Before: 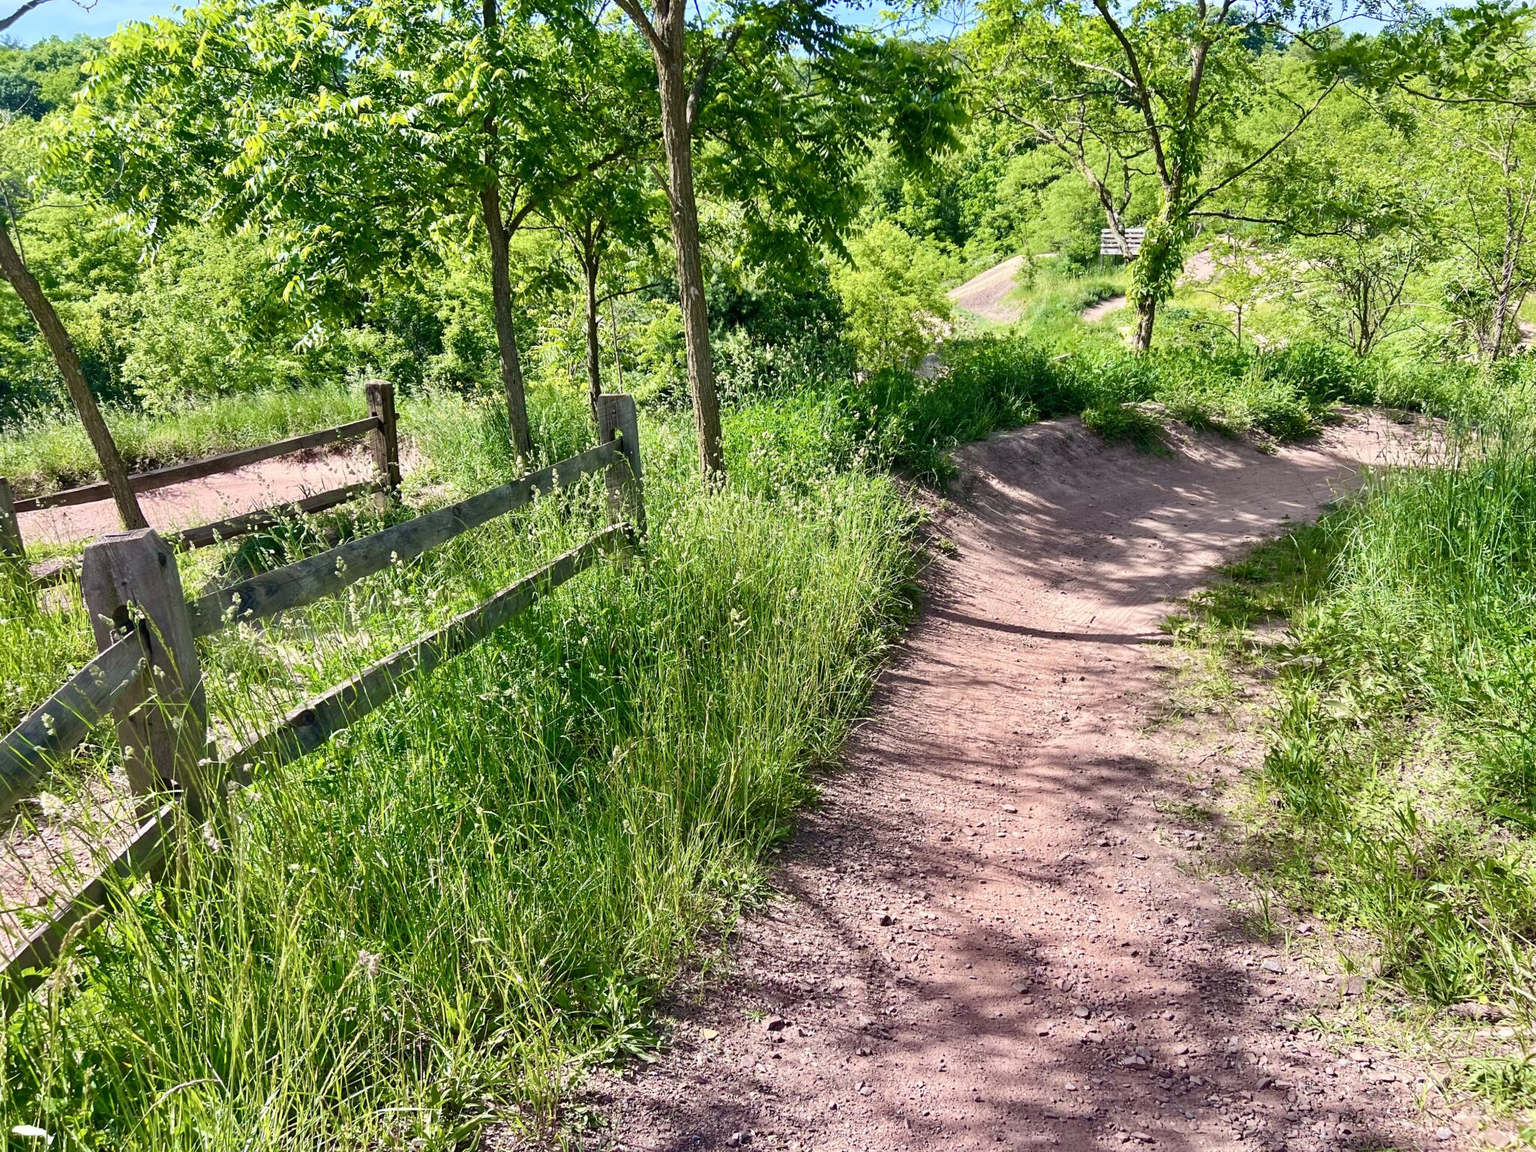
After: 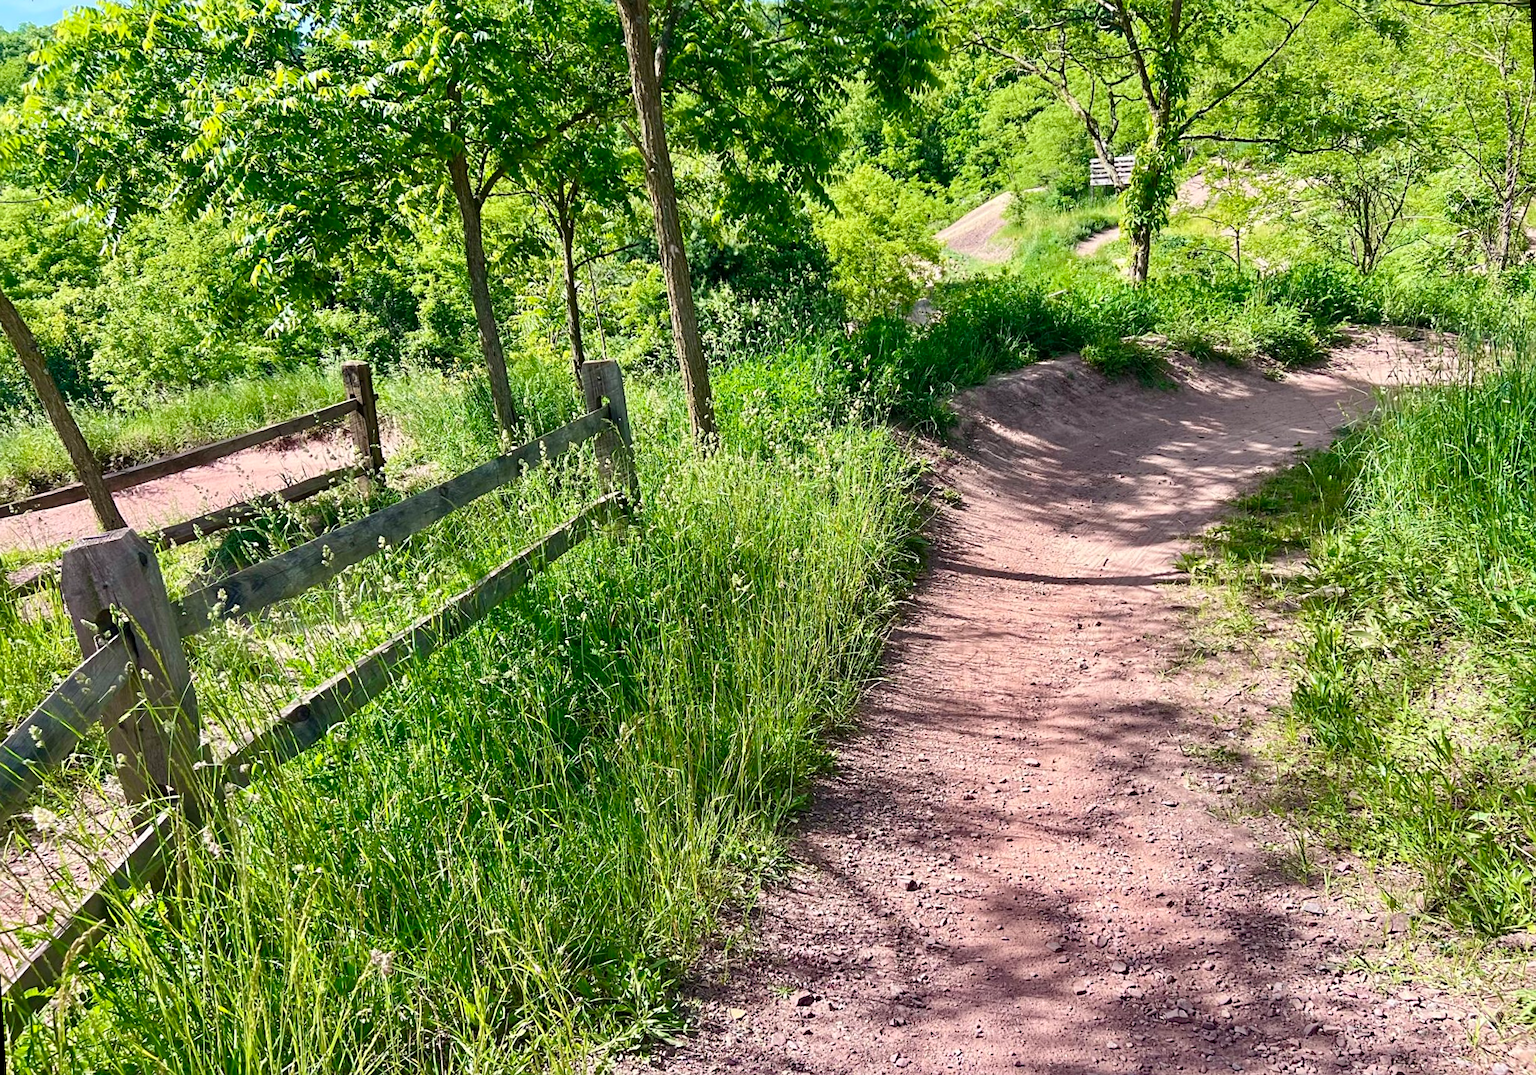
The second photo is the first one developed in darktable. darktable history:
rotate and perspective: rotation -3.52°, crop left 0.036, crop right 0.964, crop top 0.081, crop bottom 0.919
sharpen: amount 0.2
